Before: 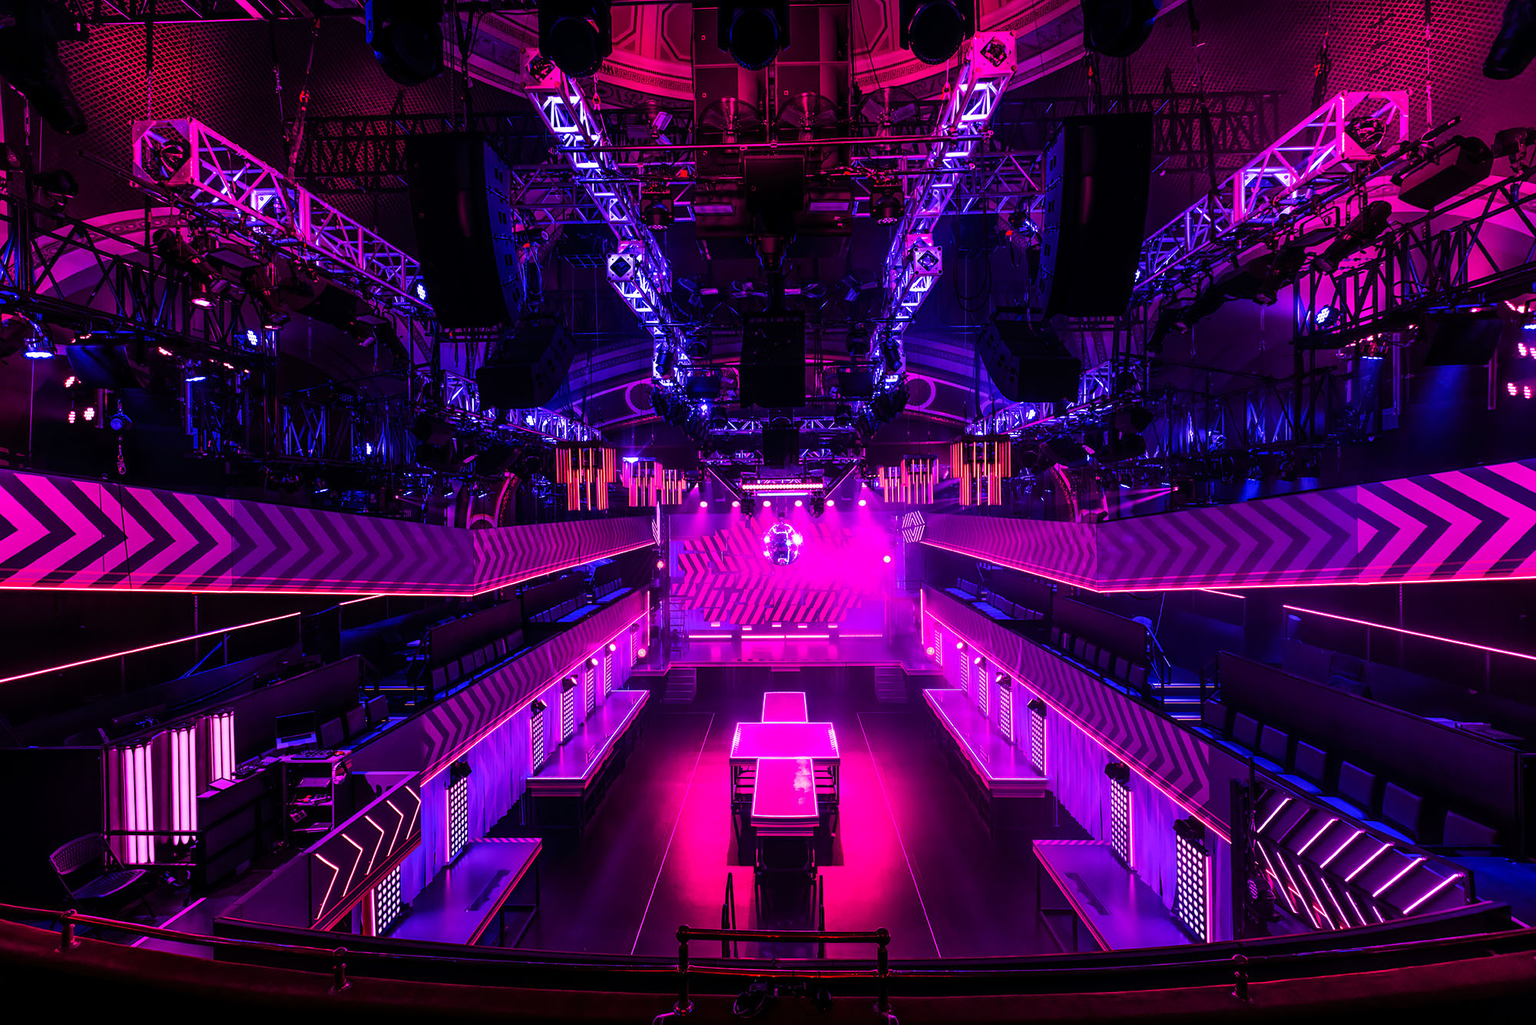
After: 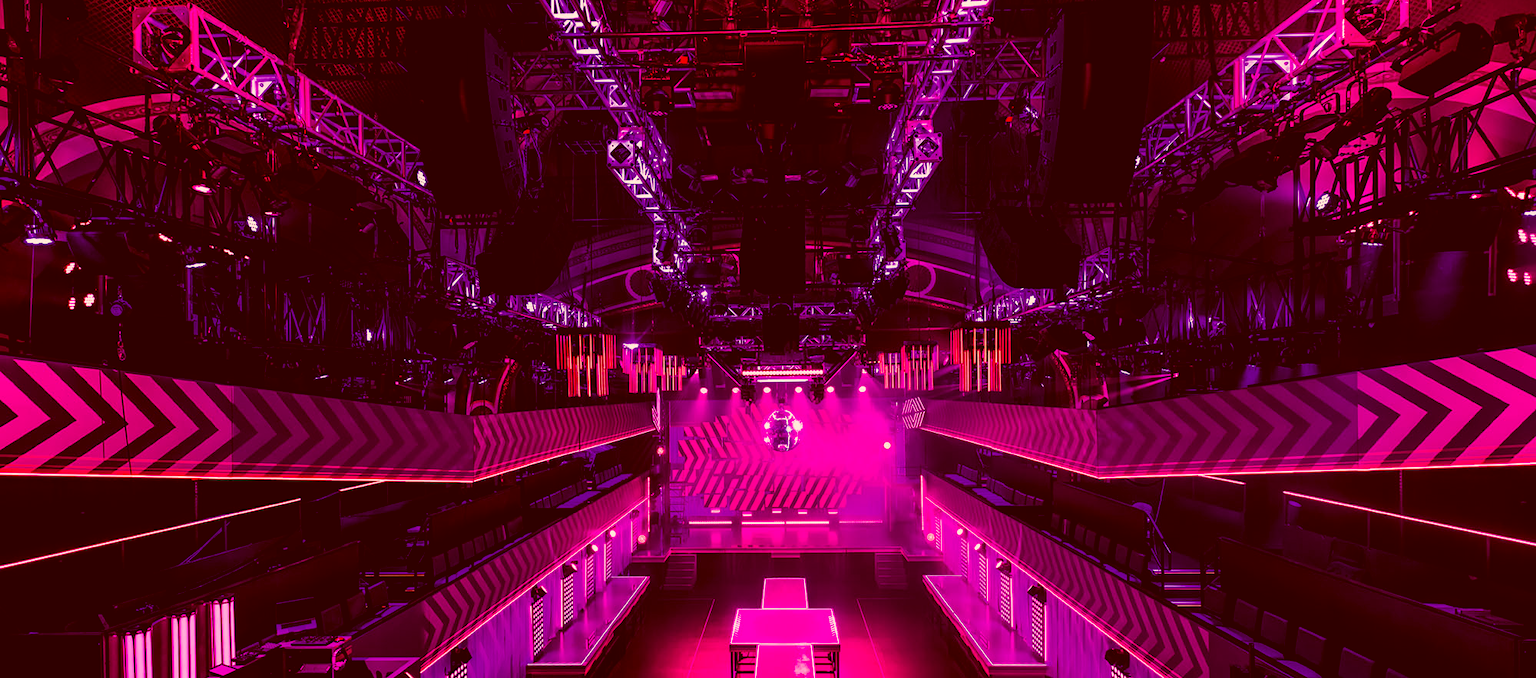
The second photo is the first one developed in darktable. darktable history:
crop: top 11.134%, bottom 22.656%
color balance rgb: highlights gain › chroma 2.062%, highlights gain › hue 73.73°, global offset › chroma 0.141%, global offset › hue 253.68°, shadows fall-off 298.258%, white fulcrum 1.98 EV, highlights fall-off 299.65%, perceptual saturation grading › global saturation 33.049%, mask middle-gray fulcrum 99.288%, contrast gray fulcrum 38.261%, contrast -9.618%
contrast brightness saturation: brightness -0.091
color correction: highlights a* 9.31, highlights b* 8.48, shadows a* 39.68, shadows b* 39.7, saturation 0.818
